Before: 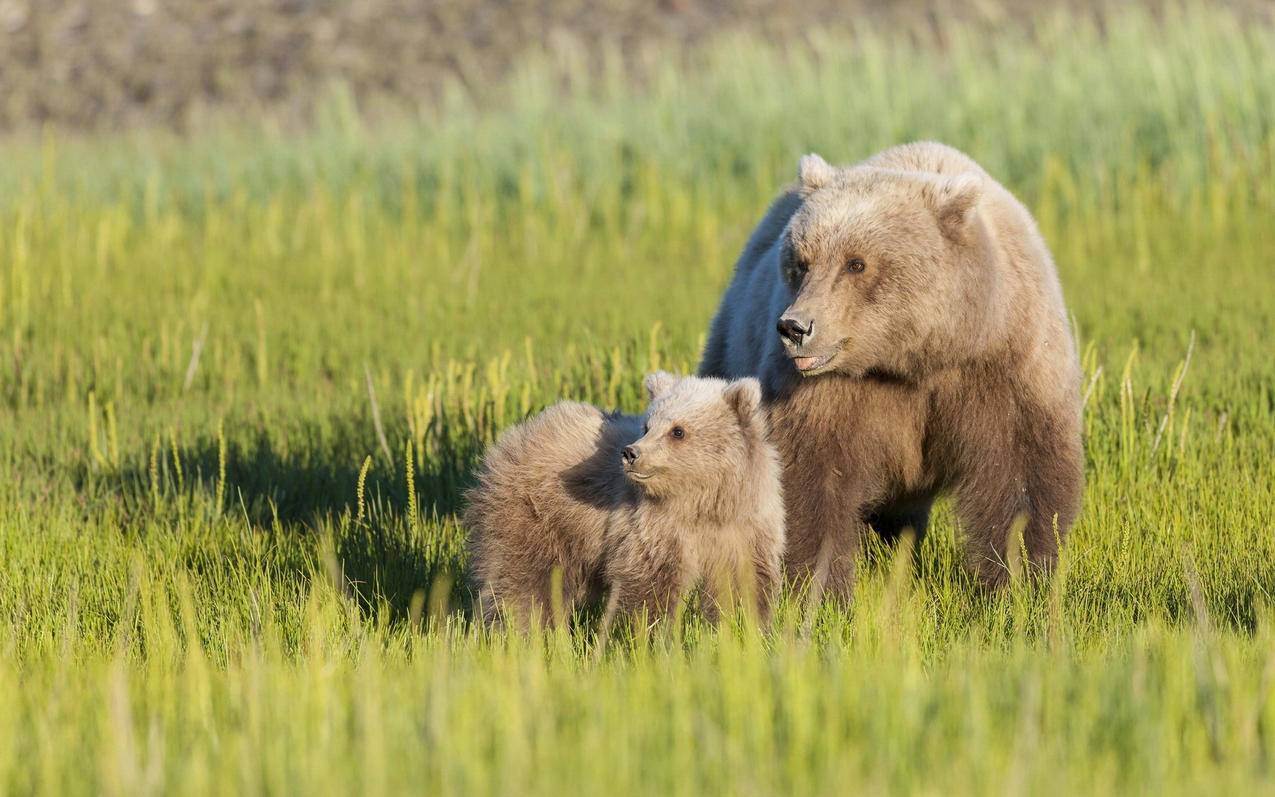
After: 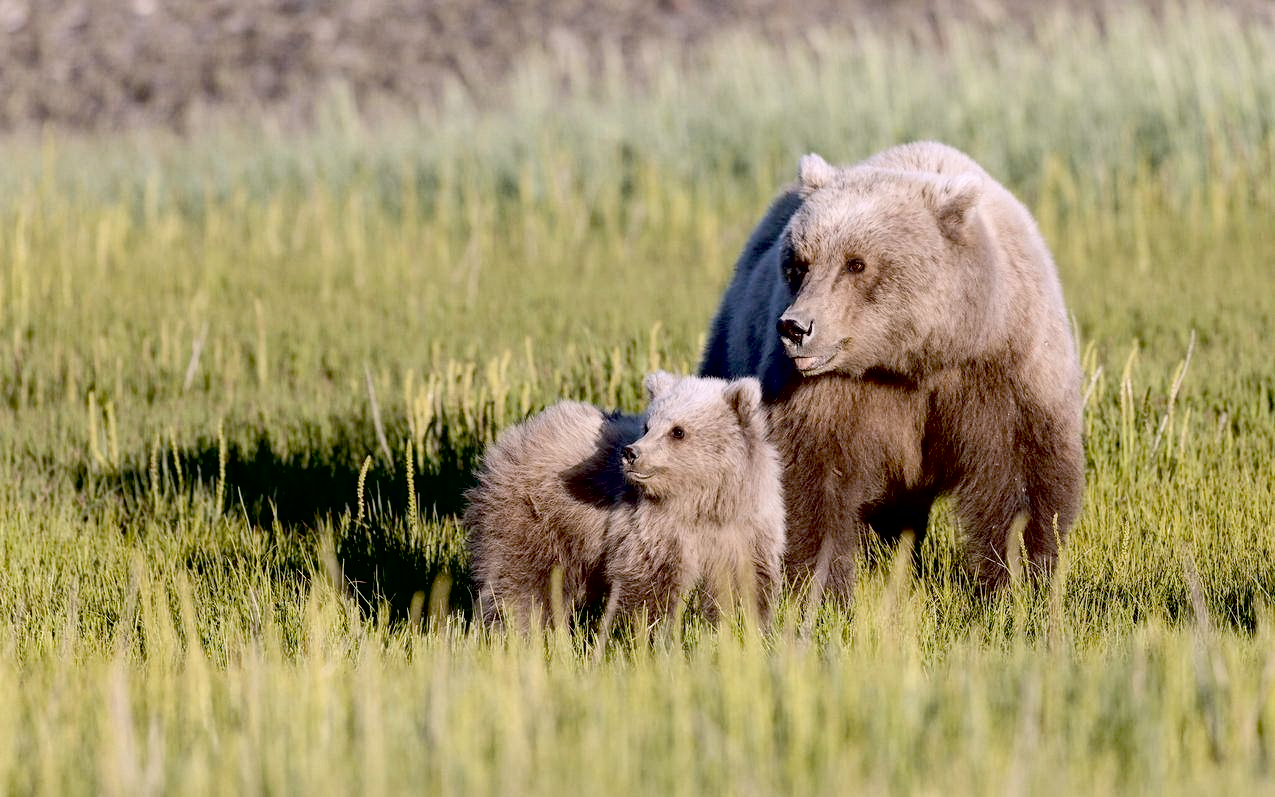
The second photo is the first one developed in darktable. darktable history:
exposure: black level correction 0.047, exposure 0.013 EV, compensate highlight preservation false
white balance: red 1.066, blue 1.119
contrast brightness saturation: contrast 0.1, saturation -0.36
